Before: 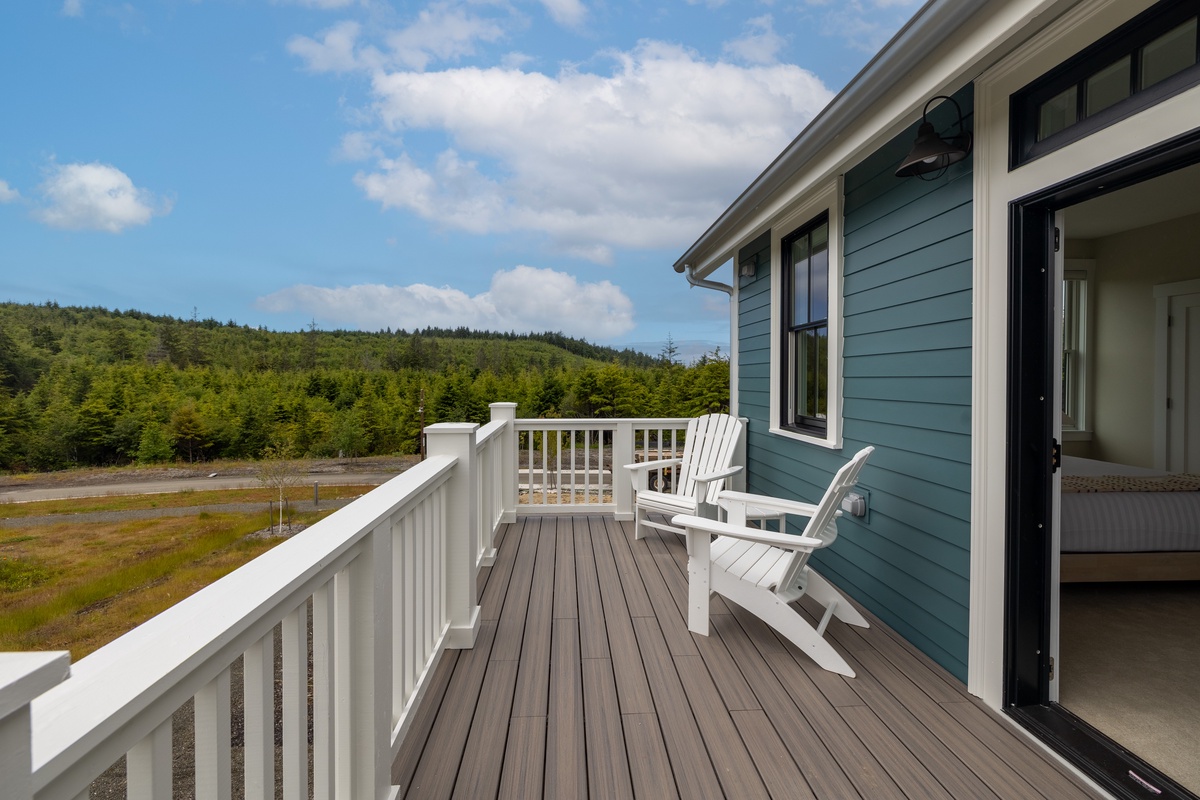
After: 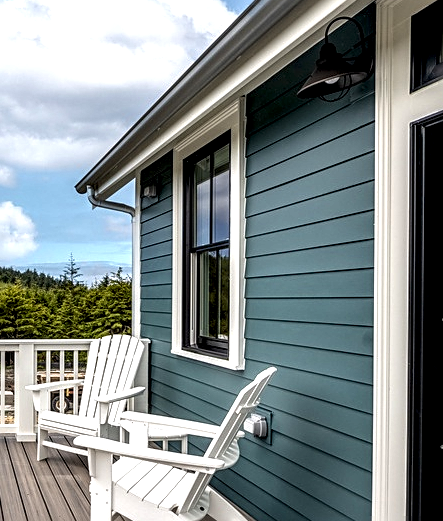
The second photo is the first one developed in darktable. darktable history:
local contrast: detail 202%
crop and rotate: left 49.866%, top 10.094%, right 13.209%, bottom 24.668%
sharpen: amount 0.49
exposure: black level correction 0, exposure 0.594 EV, compensate highlight preservation false
